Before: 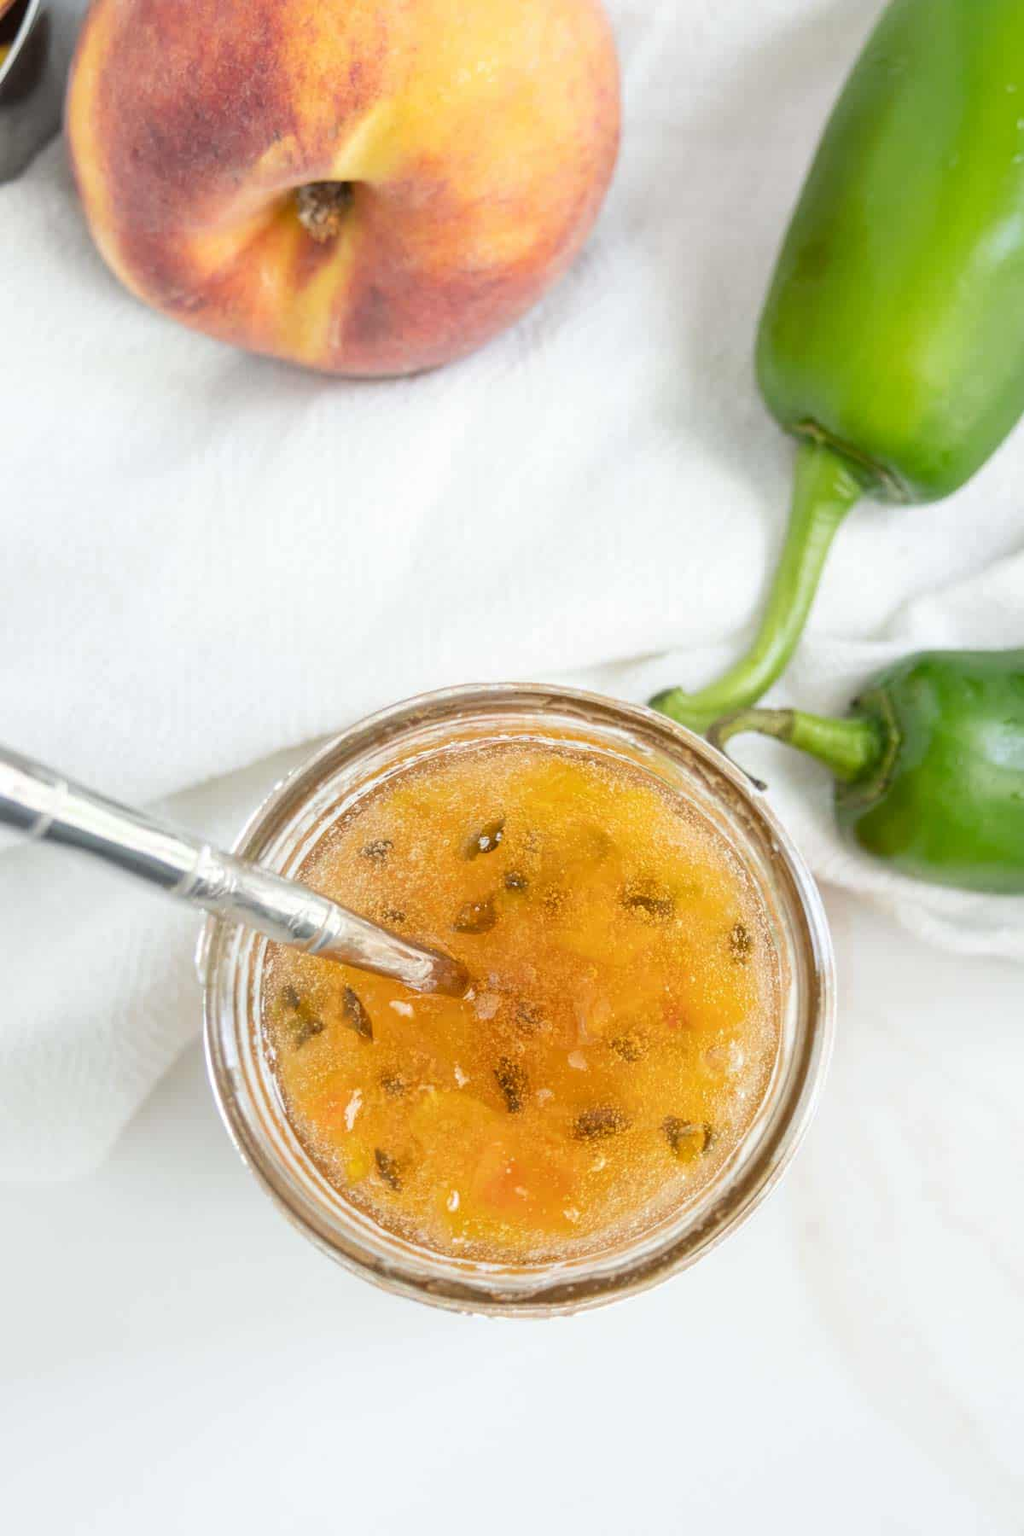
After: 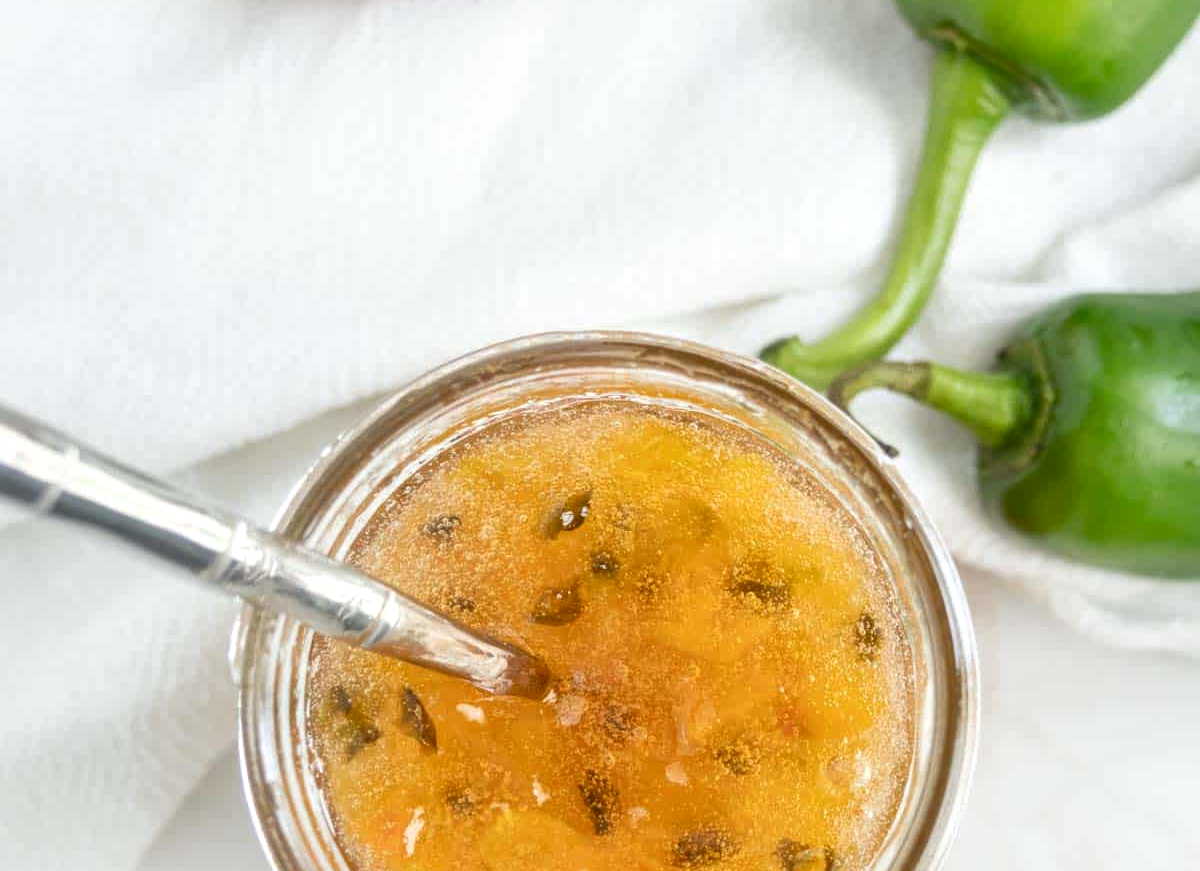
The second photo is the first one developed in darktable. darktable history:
crop and rotate: top 26.056%, bottom 25.543%
local contrast: mode bilateral grid, contrast 20, coarseness 50, detail 130%, midtone range 0.2
